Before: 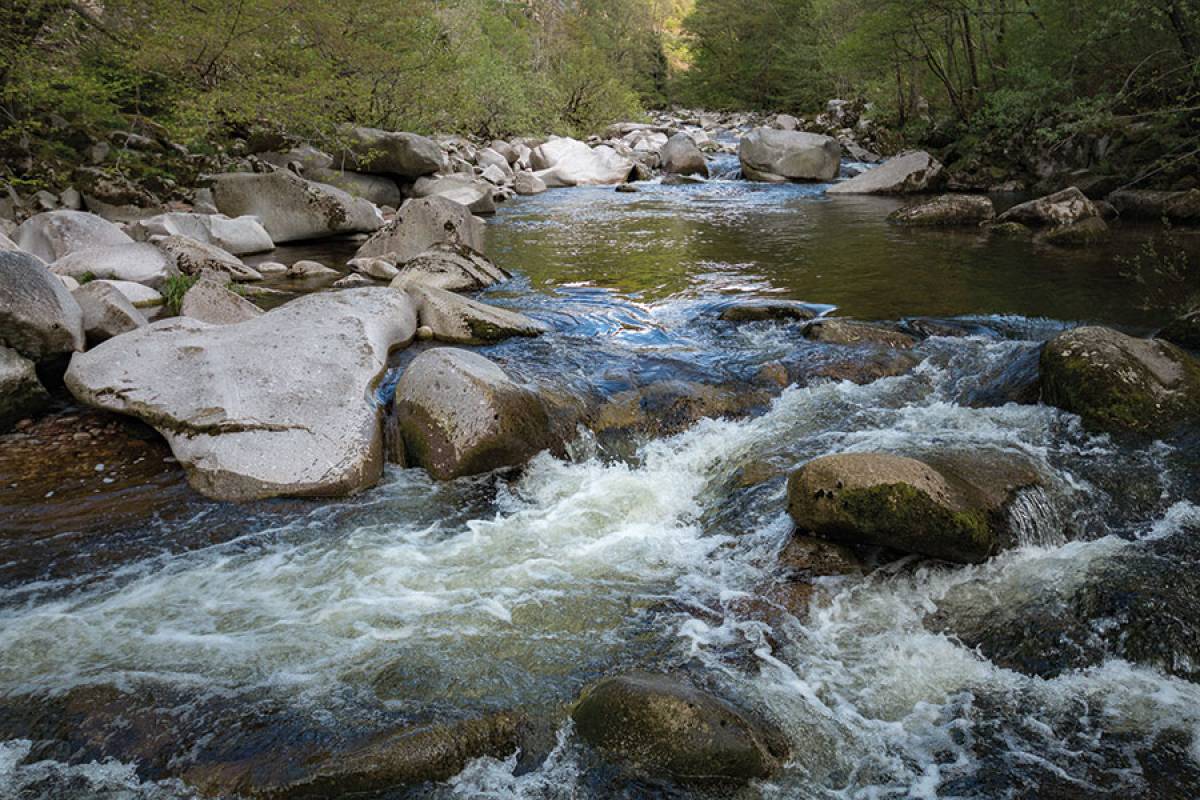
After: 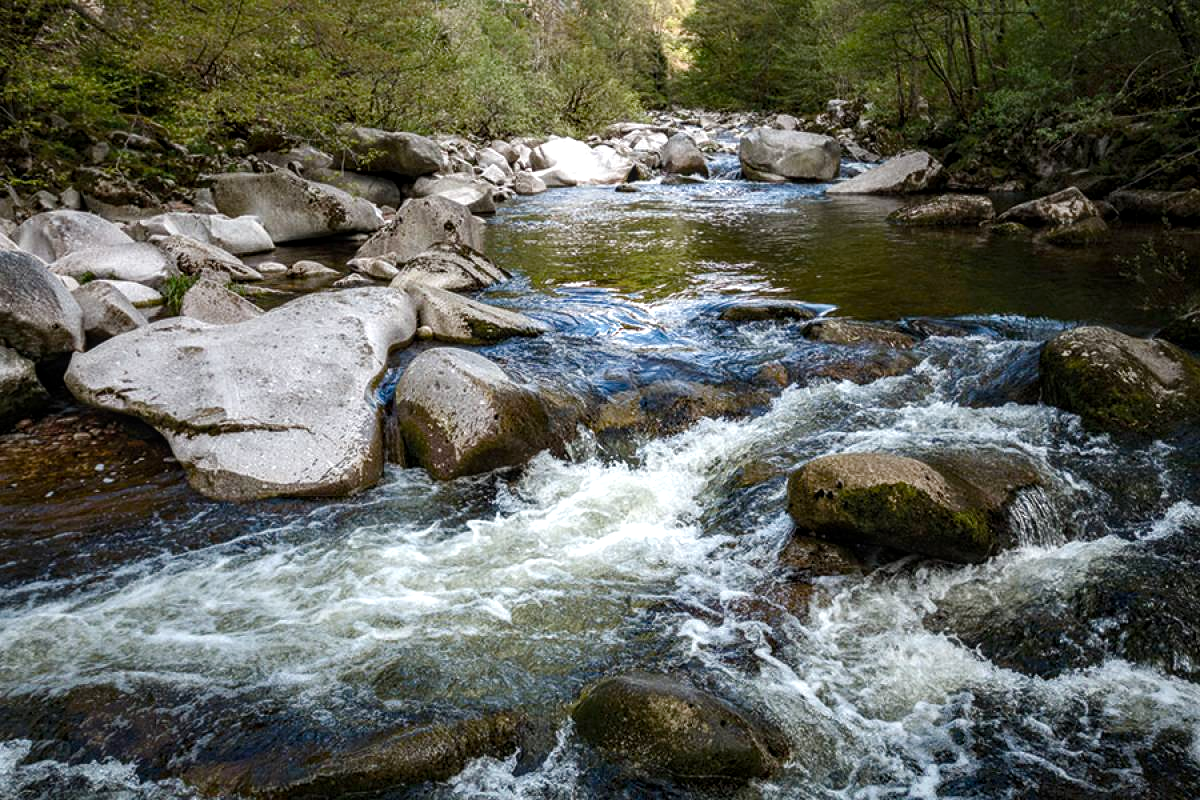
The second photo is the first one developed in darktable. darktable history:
tone equalizer: -8 EV -0.411 EV, -7 EV -0.363 EV, -6 EV -0.369 EV, -5 EV -0.206 EV, -3 EV 0.219 EV, -2 EV 0.34 EV, -1 EV 0.377 EV, +0 EV 0.386 EV, edges refinement/feathering 500, mask exposure compensation -1.57 EV, preserve details no
color balance rgb: power › hue 208.5°, perceptual saturation grading › global saturation 20%, perceptual saturation grading › highlights -50.401%, perceptual saturation grading › shadows 30.828%, contrast 3.96%
local contrast: on, module defaults
